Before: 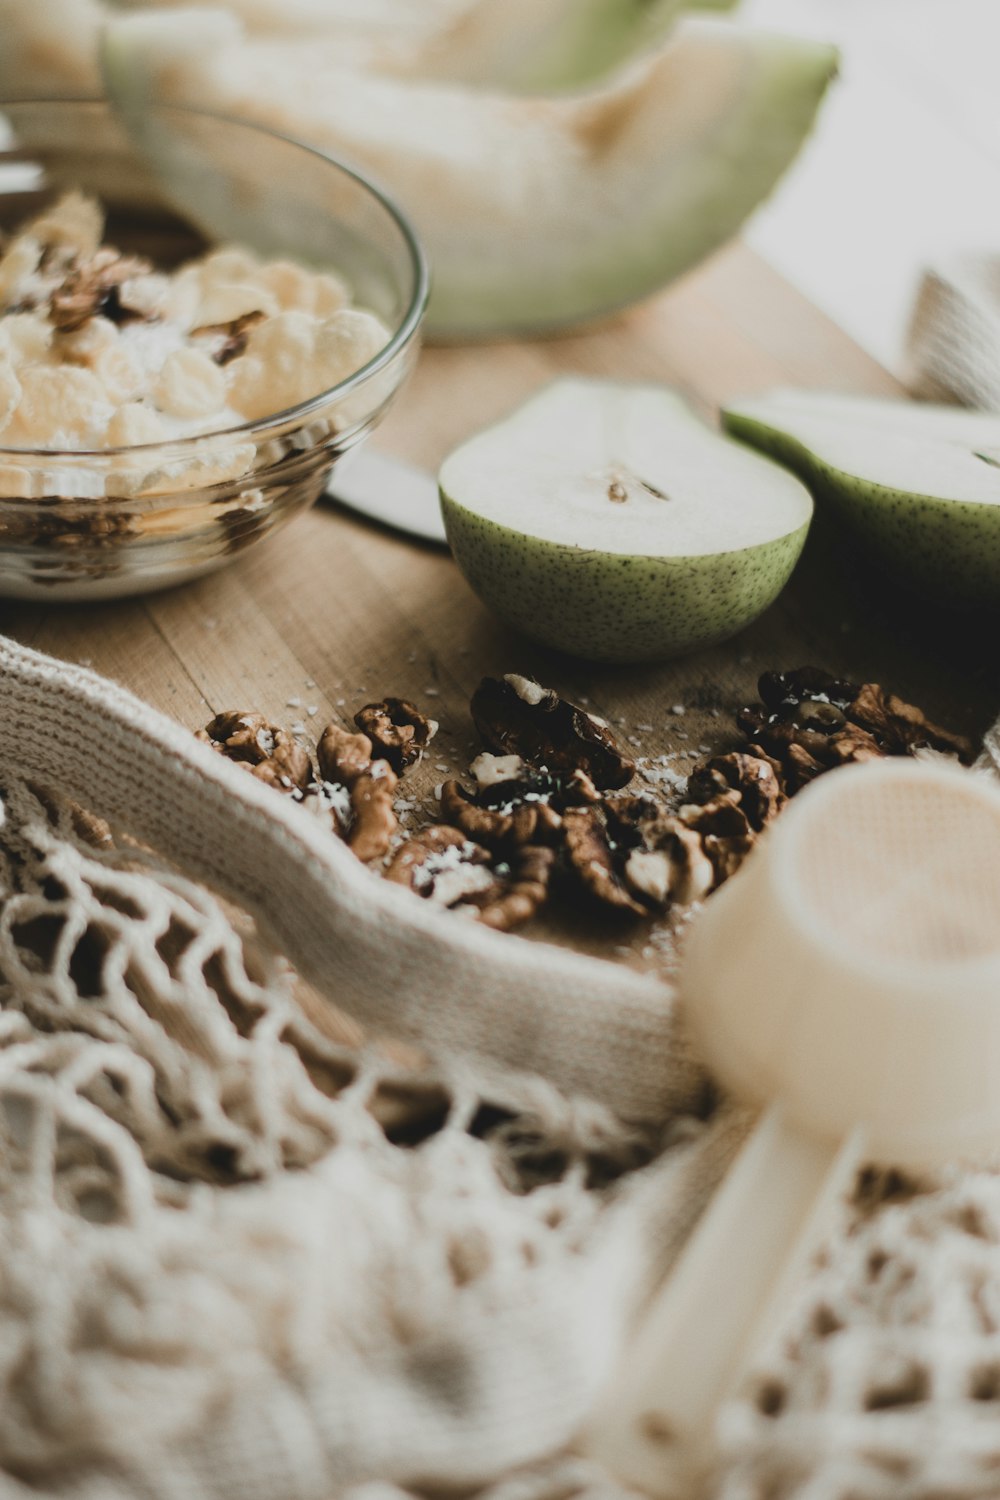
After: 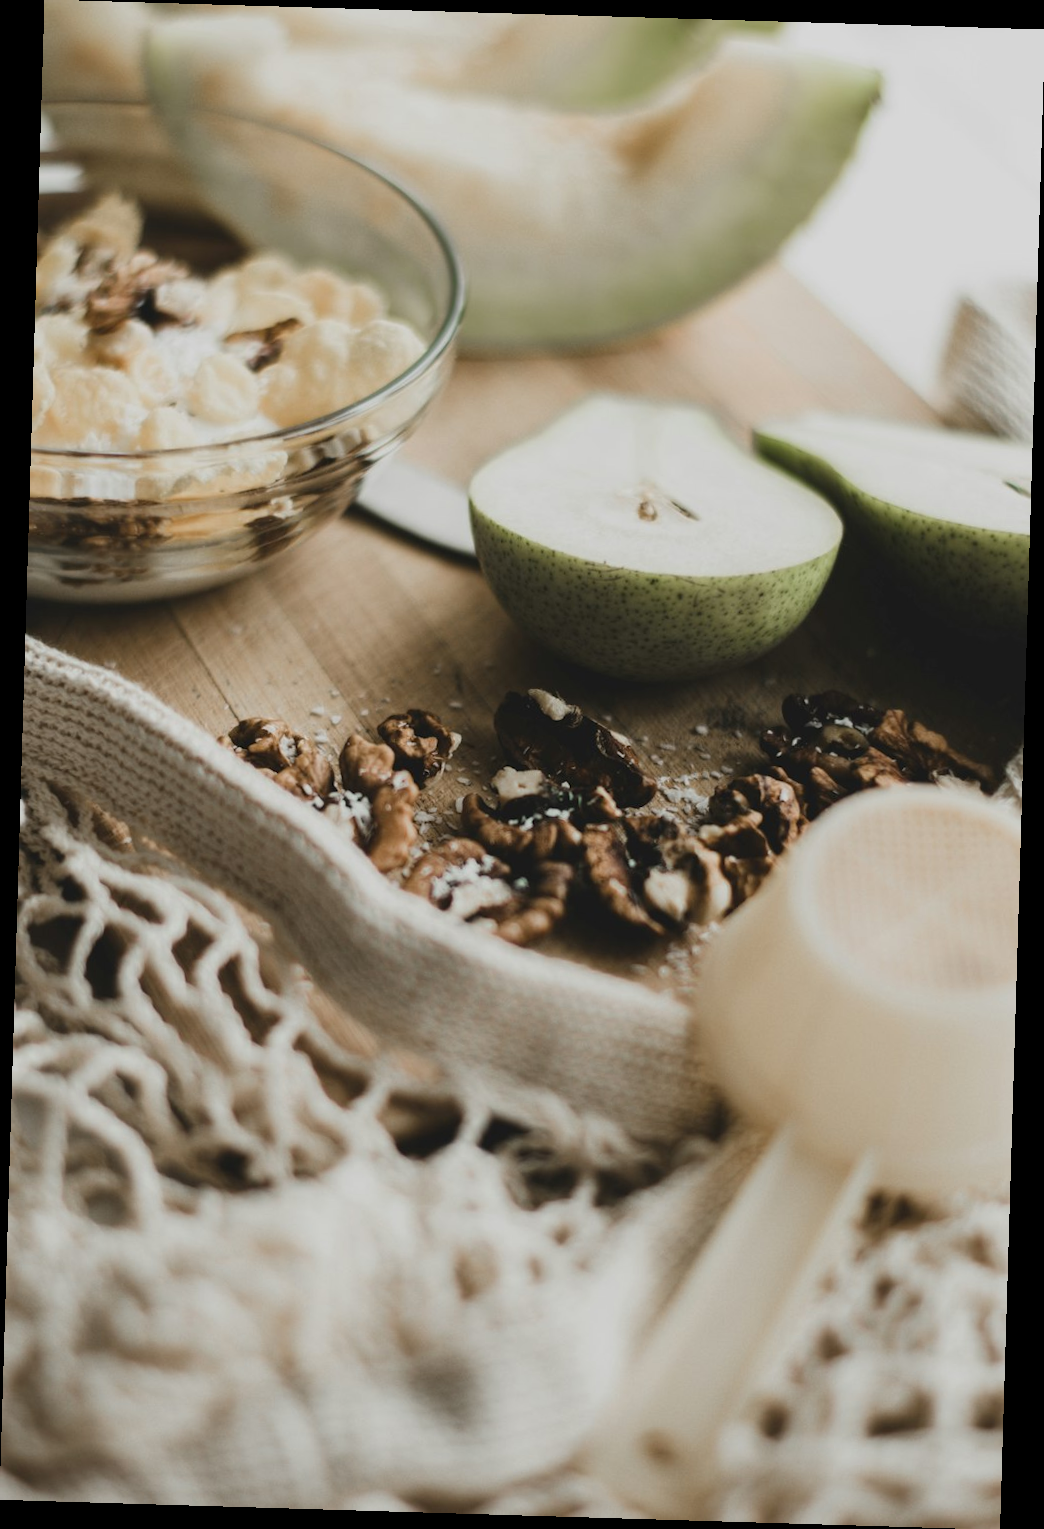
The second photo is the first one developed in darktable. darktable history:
rotate and perspective: rotation 1.72°, automatic cropping off
color contrast: green-magenta contrast 0.96
